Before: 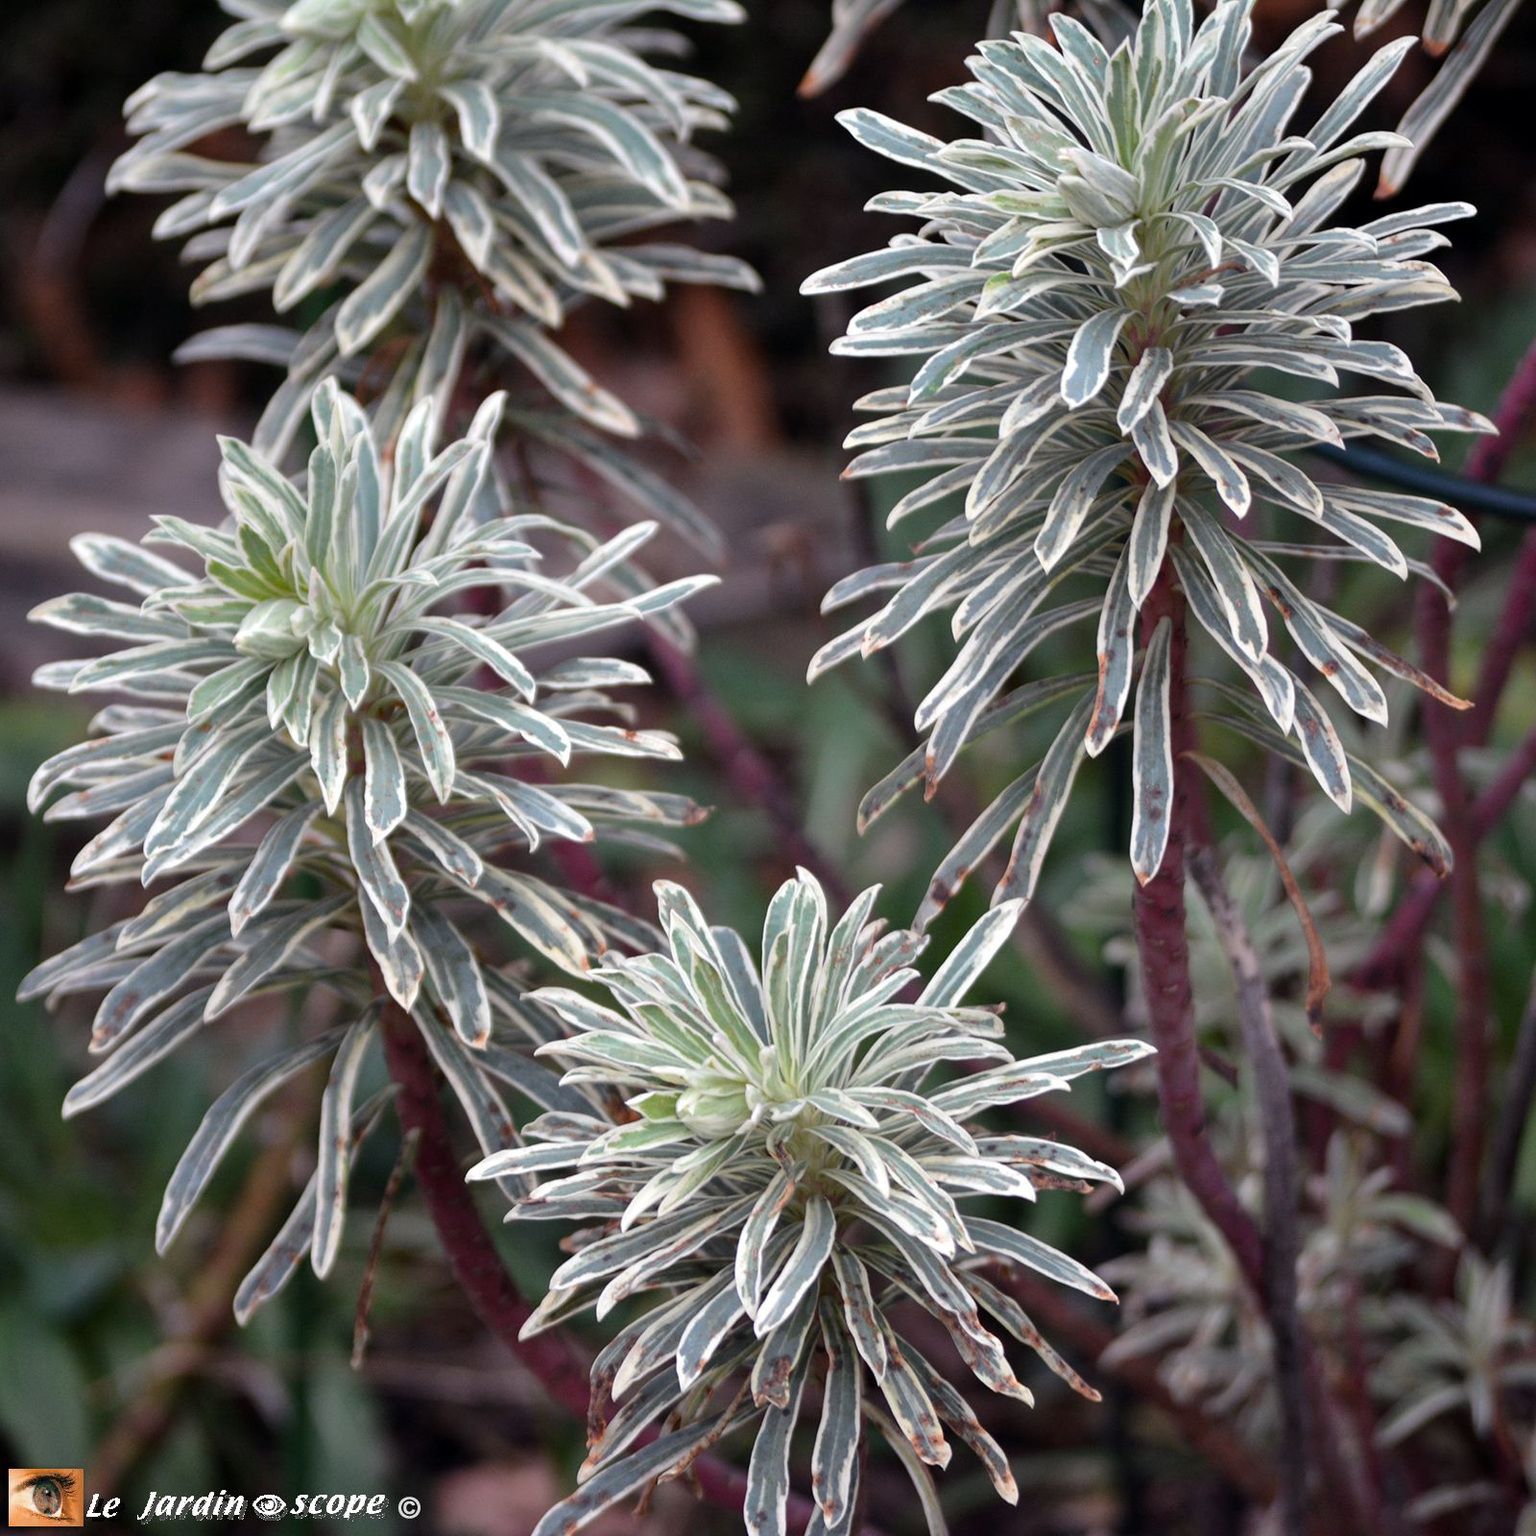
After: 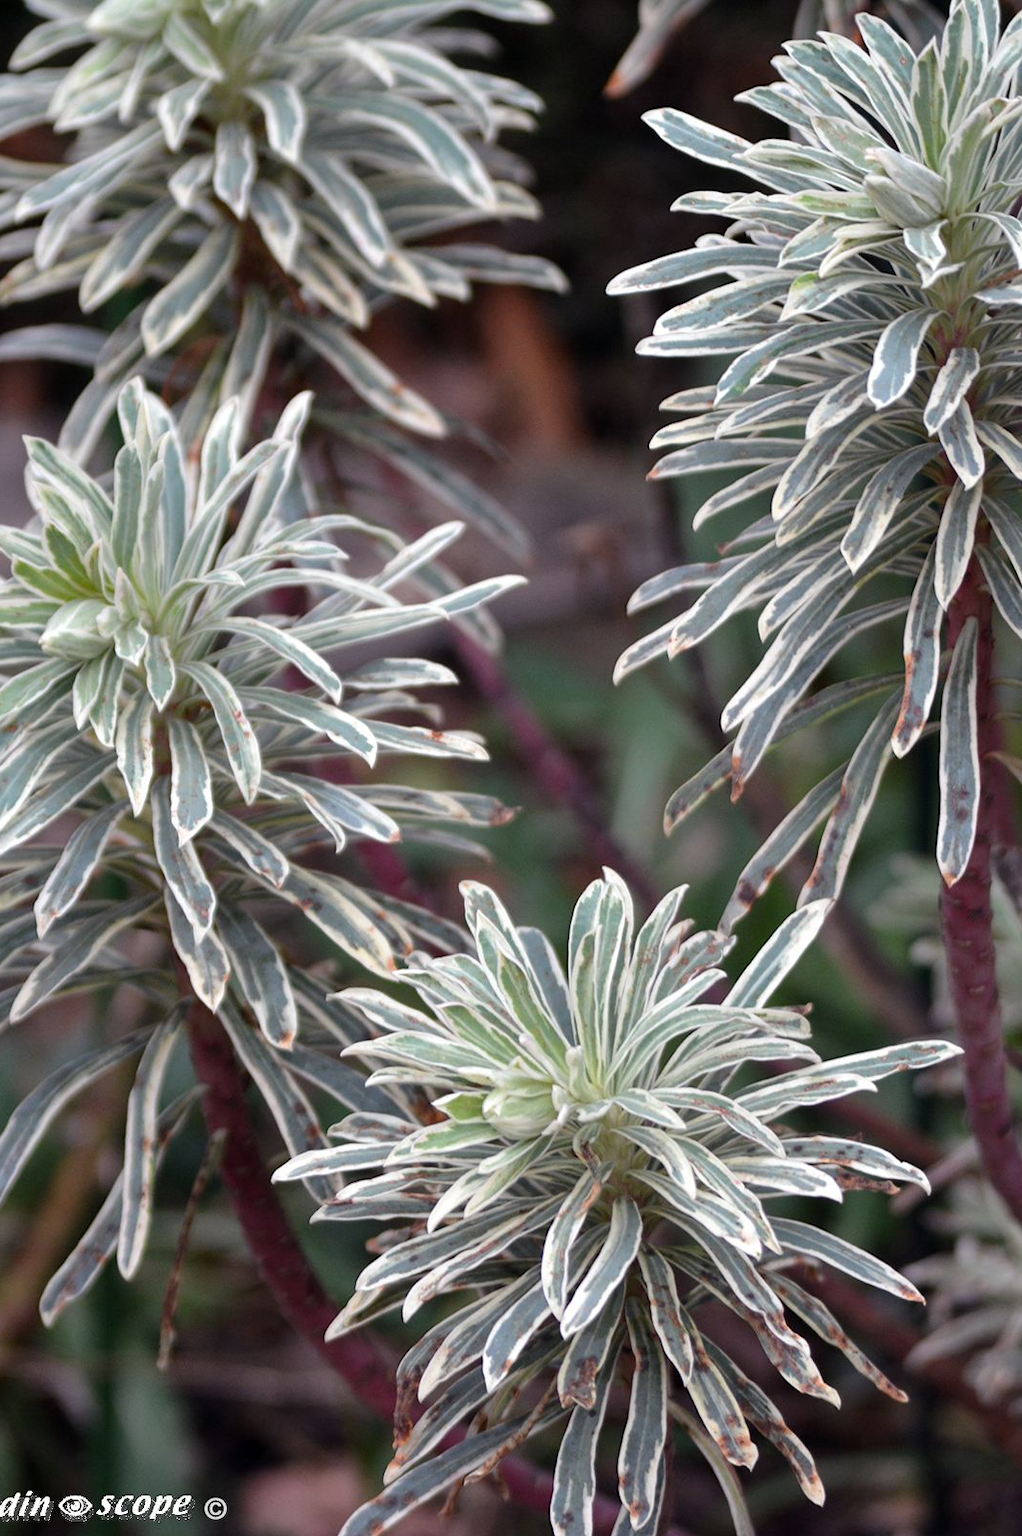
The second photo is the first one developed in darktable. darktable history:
crop and rotate: left 12.649%, right 20.801%
